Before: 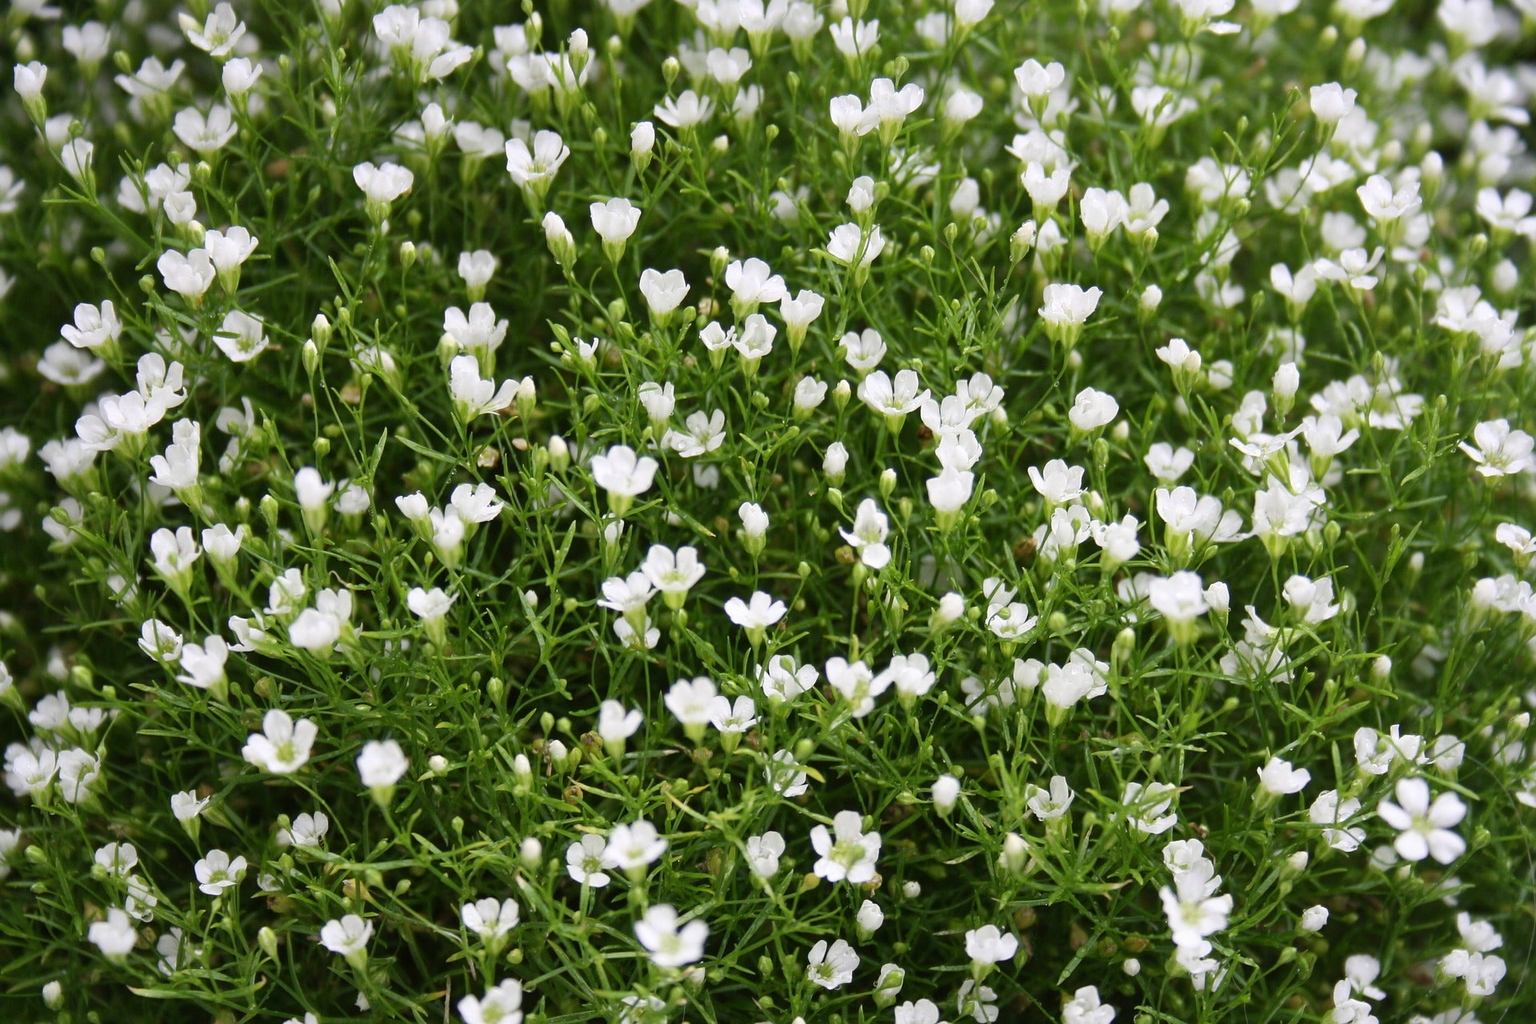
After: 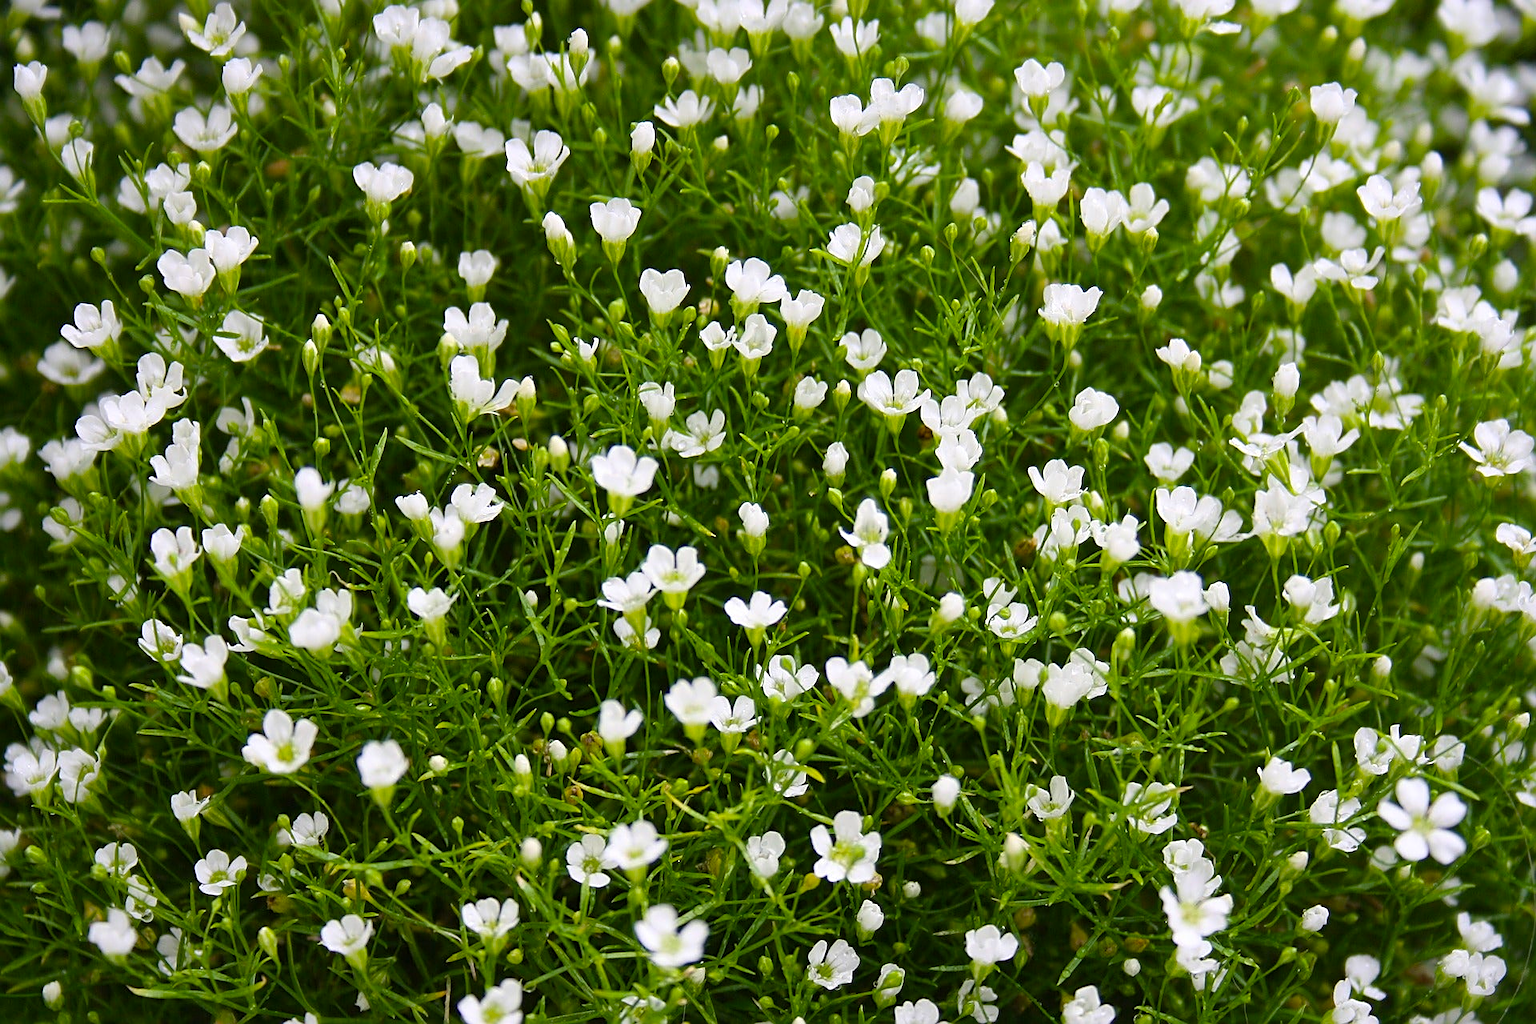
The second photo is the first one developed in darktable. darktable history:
color balance rgb: perceptual saturation grading › global saturation 30%, global vibrance 20%
sharpen: on, module defaults
tone equalizer: on, module defaults
